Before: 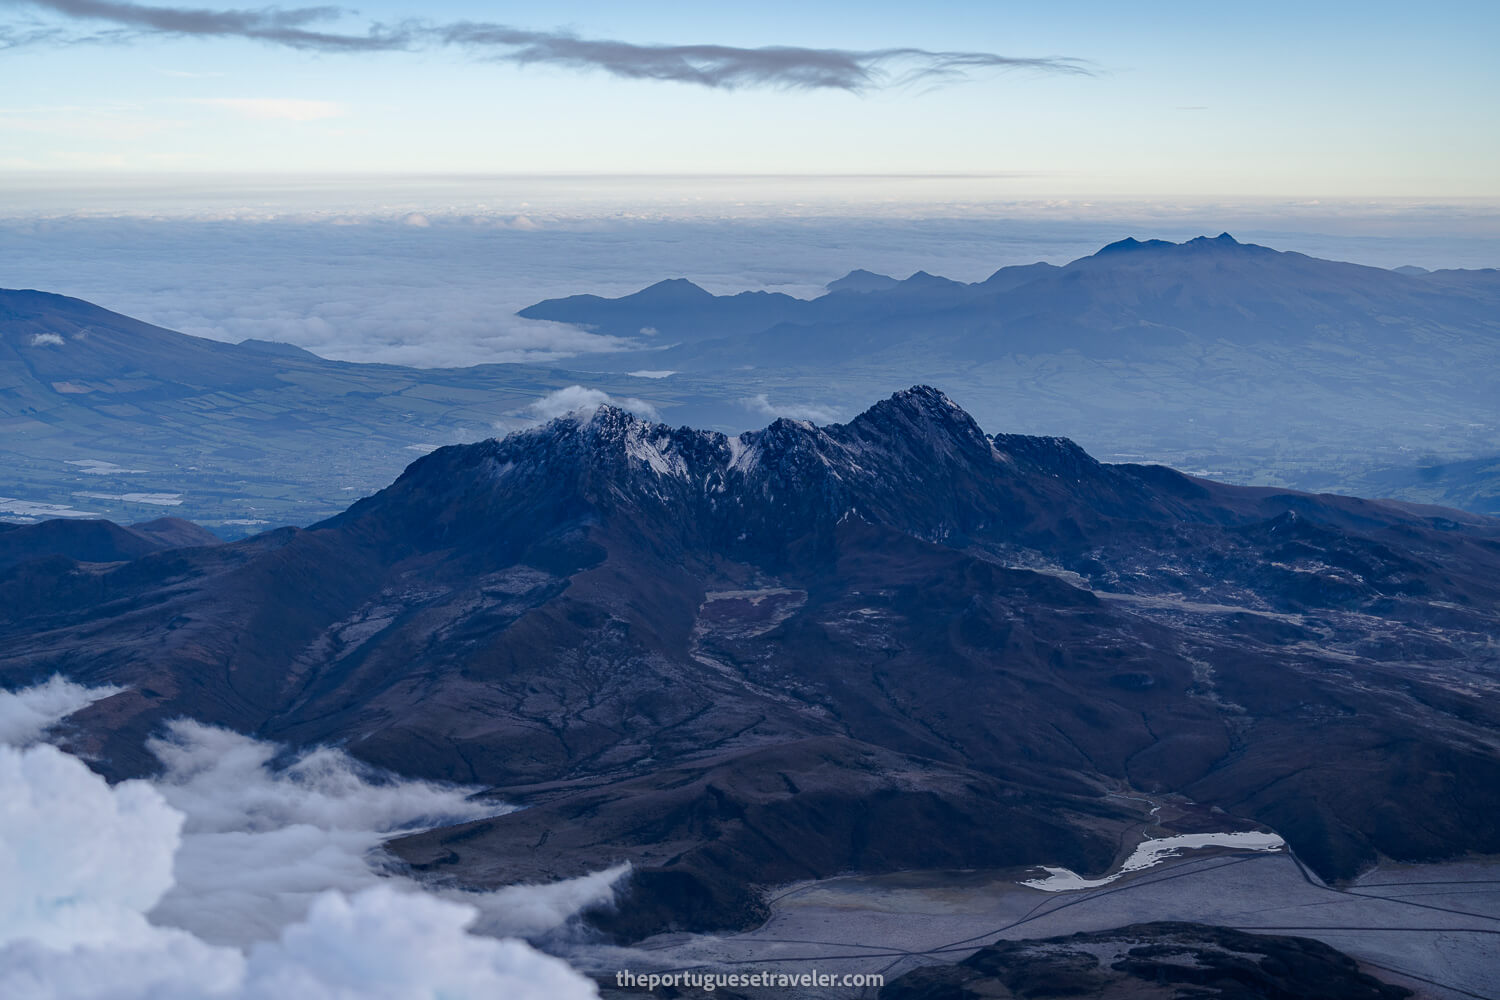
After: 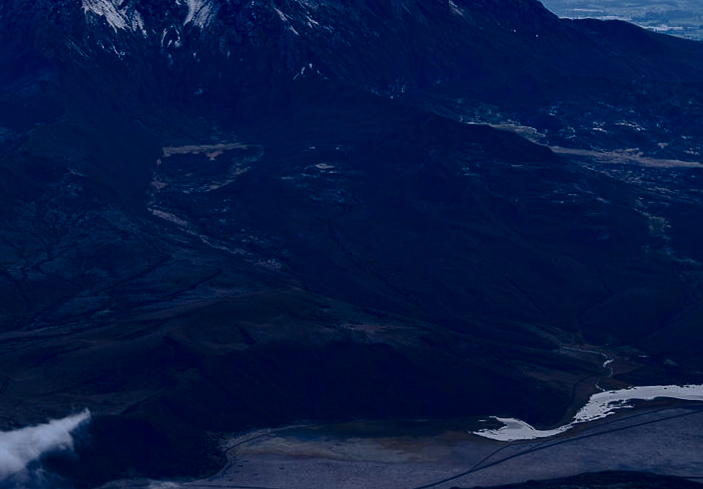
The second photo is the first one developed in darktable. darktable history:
crop: left 35.976%, top 45.819%, right 18.162%, bottom 5.807%
contrast brightness saturation: contrast 0.22, brightness -0.19, saturation 0.24
rotate and perspective: lens shift (vertical) 0.048, lens shift (horizontal) -0.024, automatic cropping off
